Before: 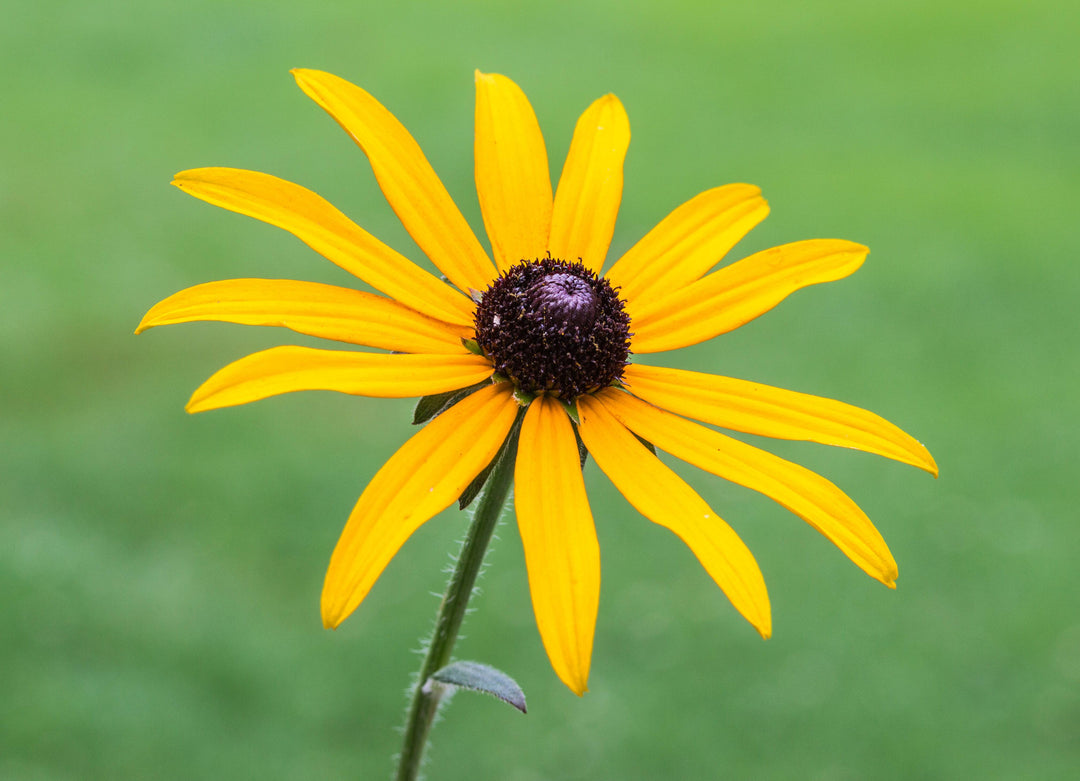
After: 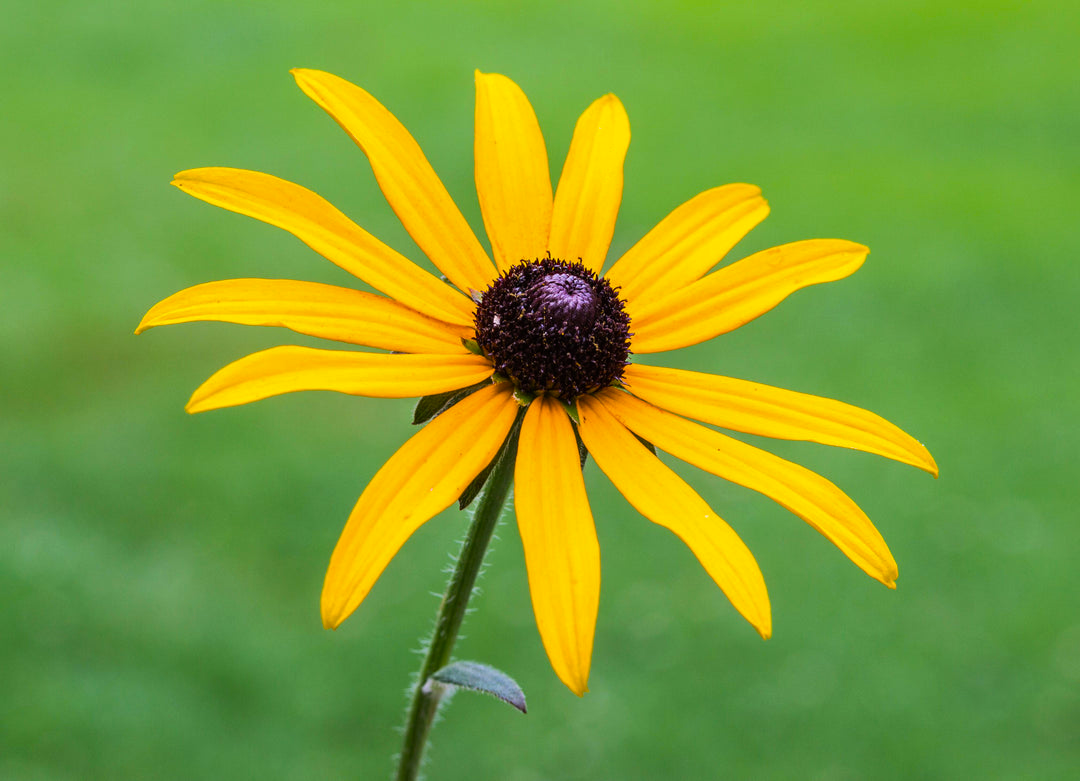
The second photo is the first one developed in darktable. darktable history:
exposure: black level correction 0, compensate highlight preservation false
color balance rgb: power › luminance -9.186%, global offset › hue 168.72°, perceptual saturation grading › global saturation 0.838%, global vibrance 42.004%
